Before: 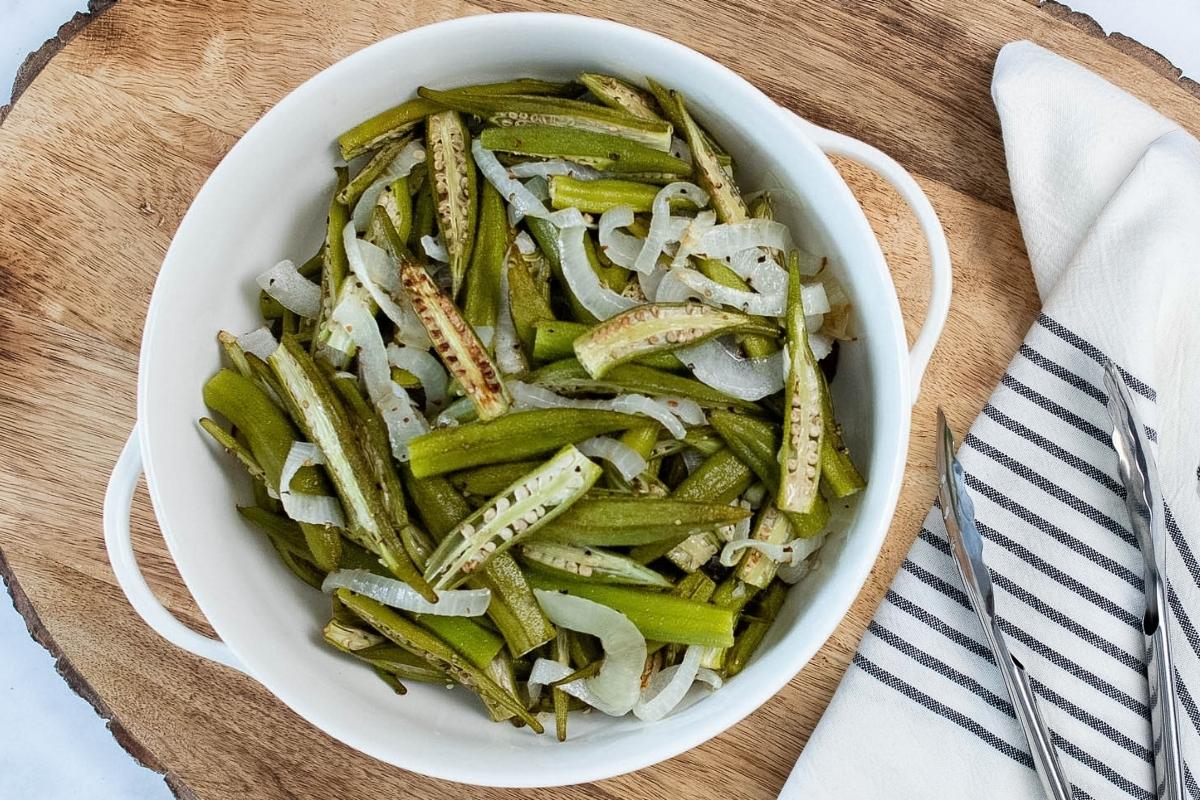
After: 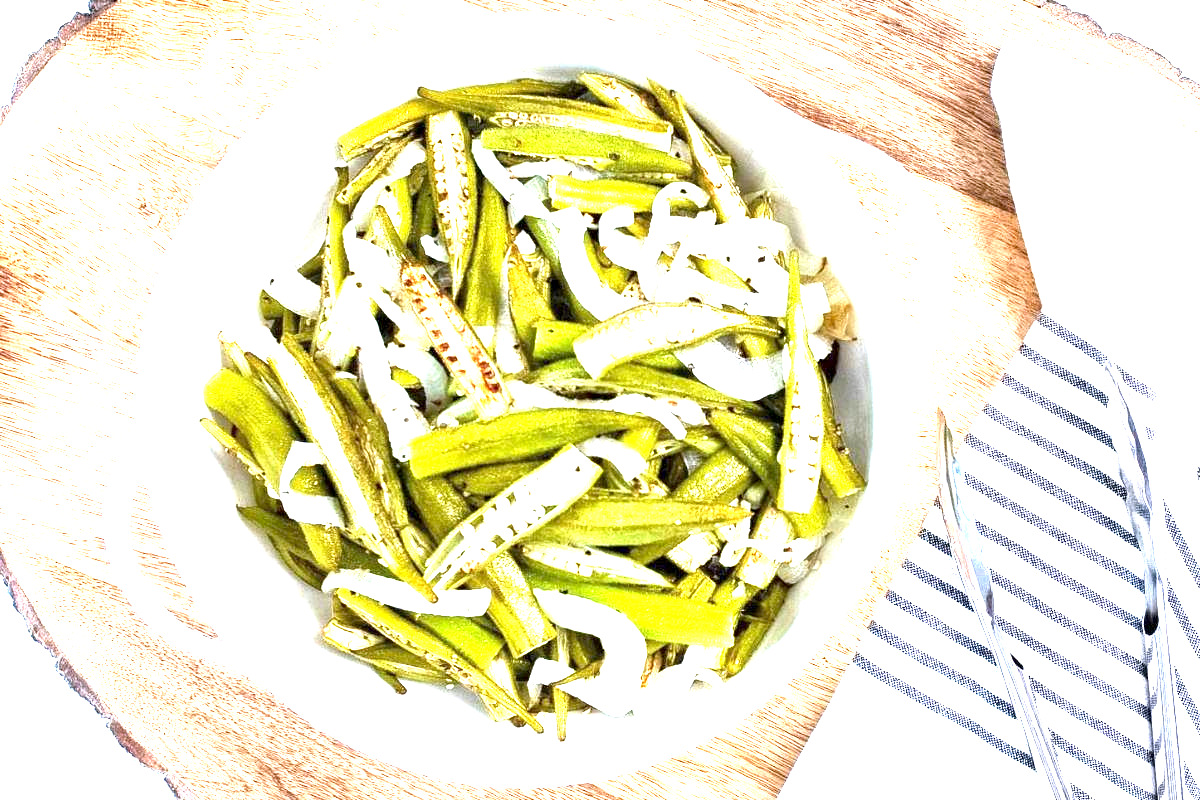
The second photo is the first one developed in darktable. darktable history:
white balance: red 1.004, blue 1.096
exposure: black level correction 0.001, exposure 2.607 EV, compensate exposure bias true, compensate highlight preservation false
